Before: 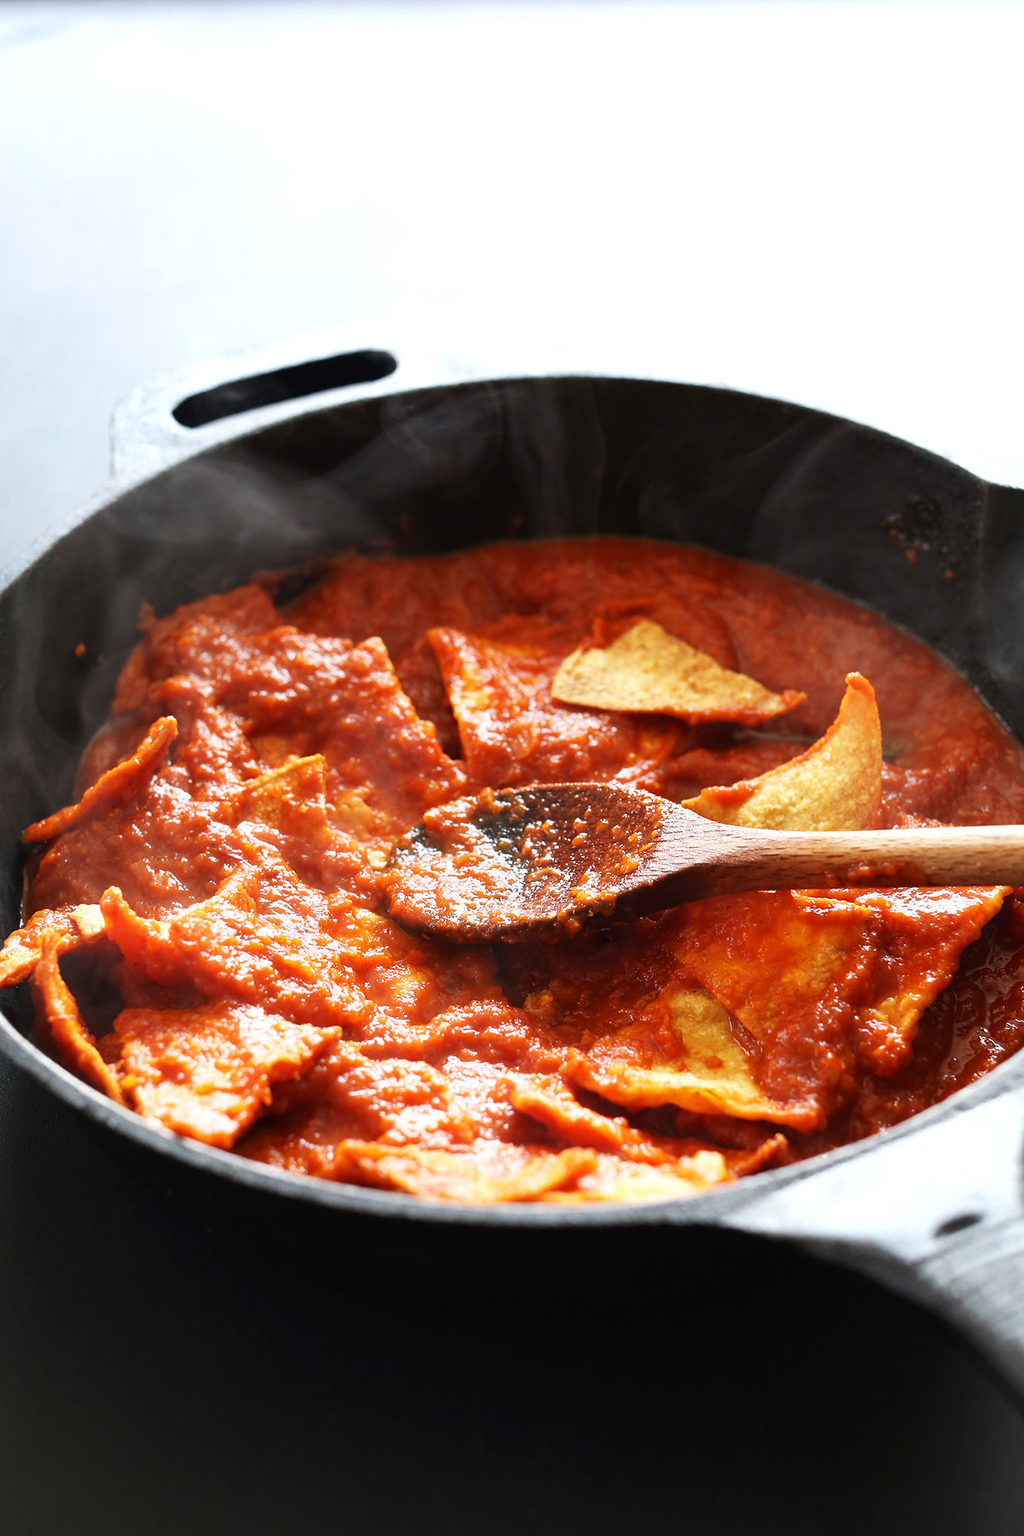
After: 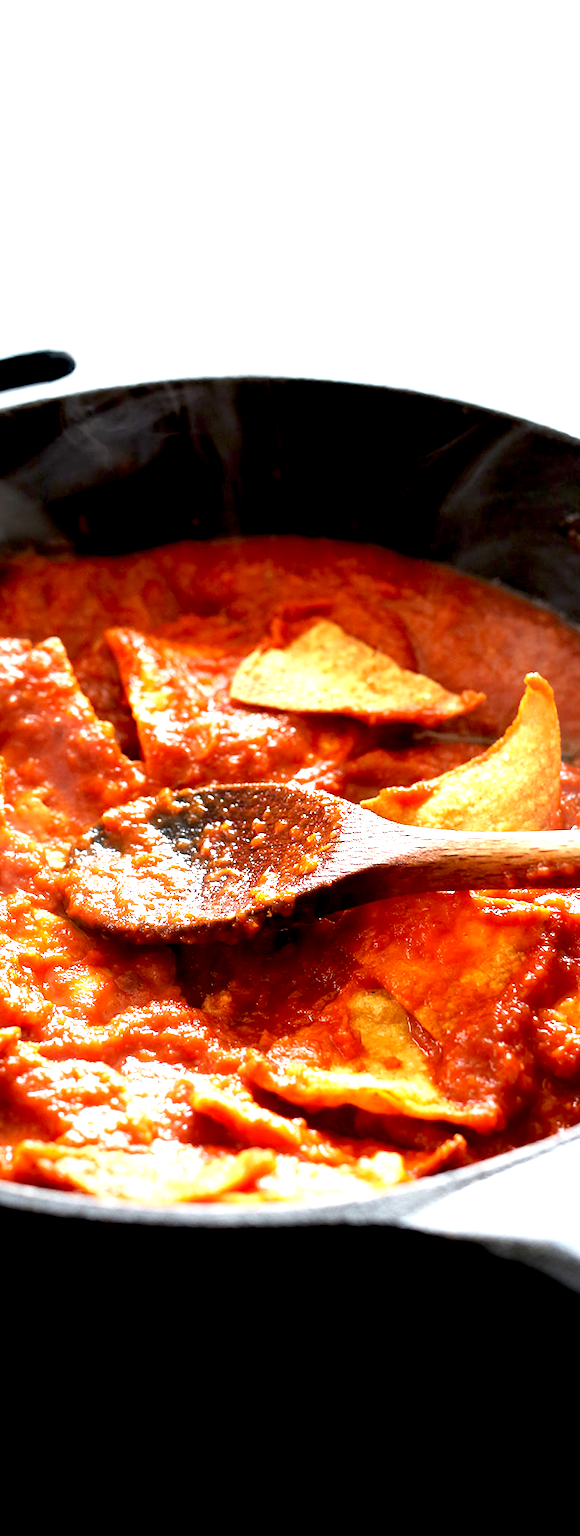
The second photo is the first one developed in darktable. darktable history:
exposure: black level correction 0.012, exposure 0.7 EV, compensate exposure bias true, compensate highlight preservation false
crop: left 31.458%, top 0%, right 11.876%
